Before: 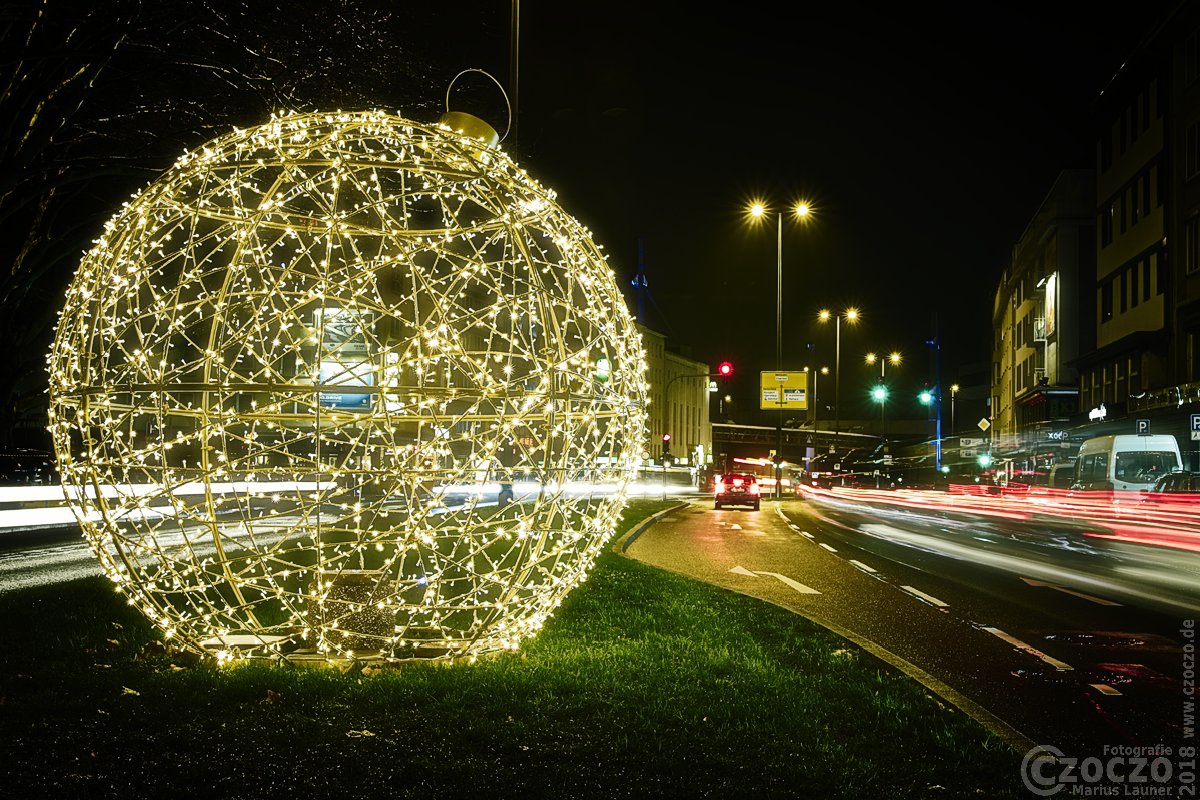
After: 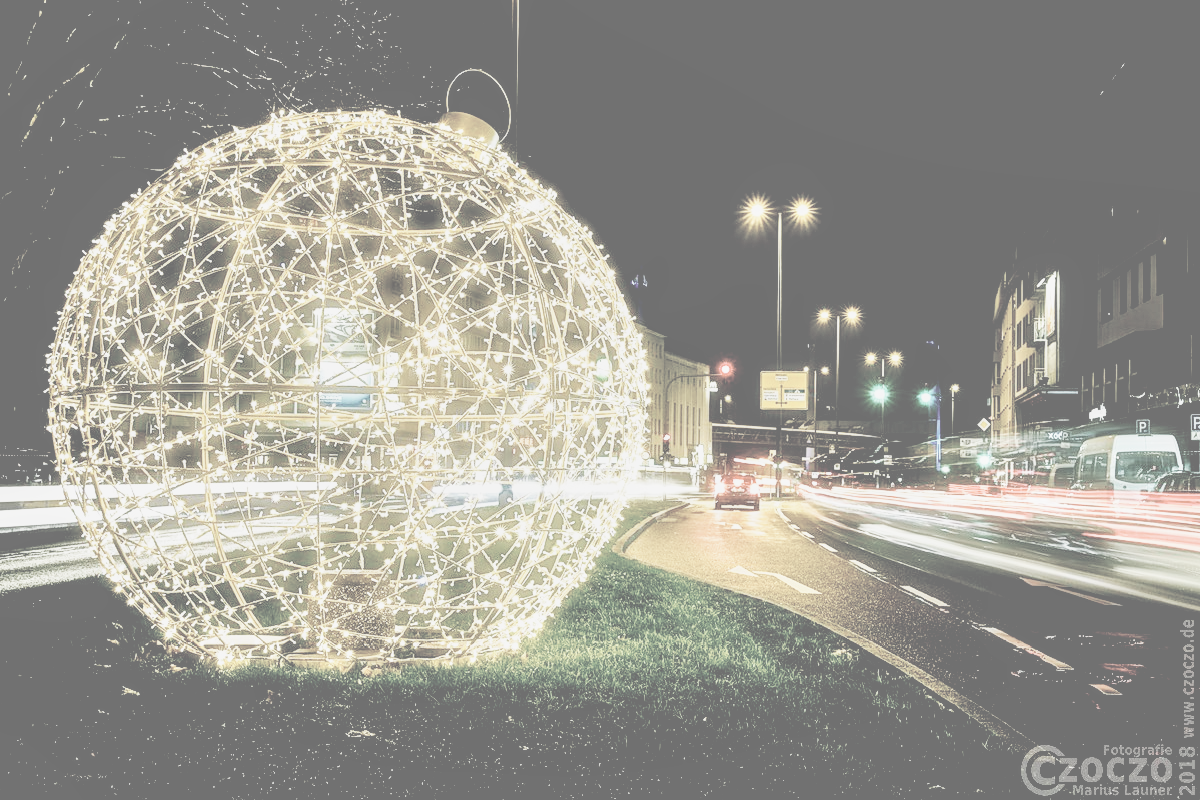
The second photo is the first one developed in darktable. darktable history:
contrast brightness saturation: contrast -0.32, brightness 0.75, saturation -0.78
base curve: curves: ch0 [(0, 0) (0.028, 0.03) (0.121, 0.232) (0.46, 0.748) (0.859, 0.968) (1, 1)], preserve colors none
exposure: black level correction 0.01, exposure 0.011 EV, compensate highlight preservation false
local contrast: on, module defaults
